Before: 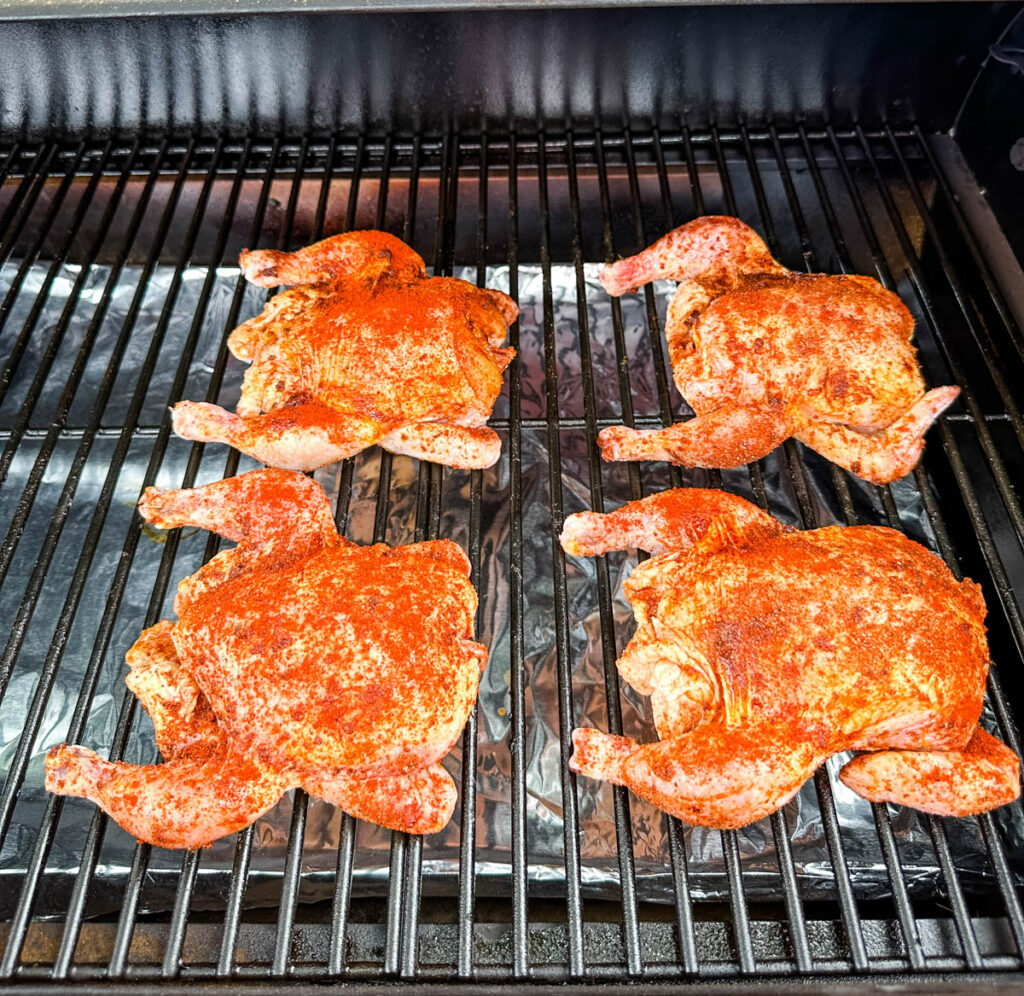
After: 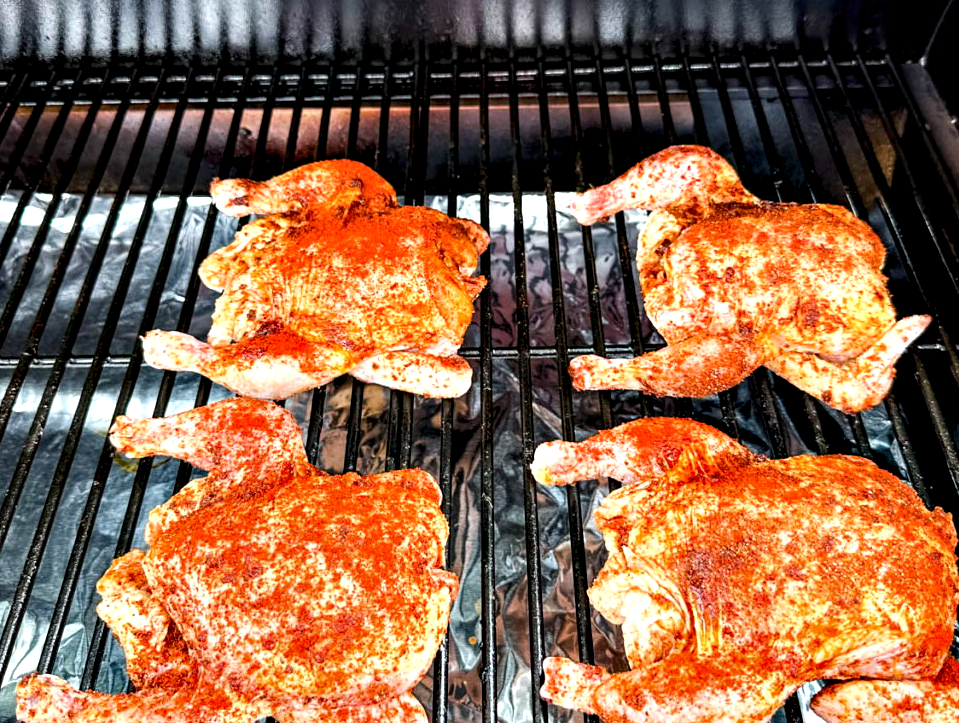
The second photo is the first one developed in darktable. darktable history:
levels: black 0.073%
contrast equalizer: y [[0.6 ×6], [0.55 ×6], [0 ×6], [0 ×6], [0 ×6]]
crop: left 2.865%, top 7.199%, right 3.425%, bottom 20.186%
